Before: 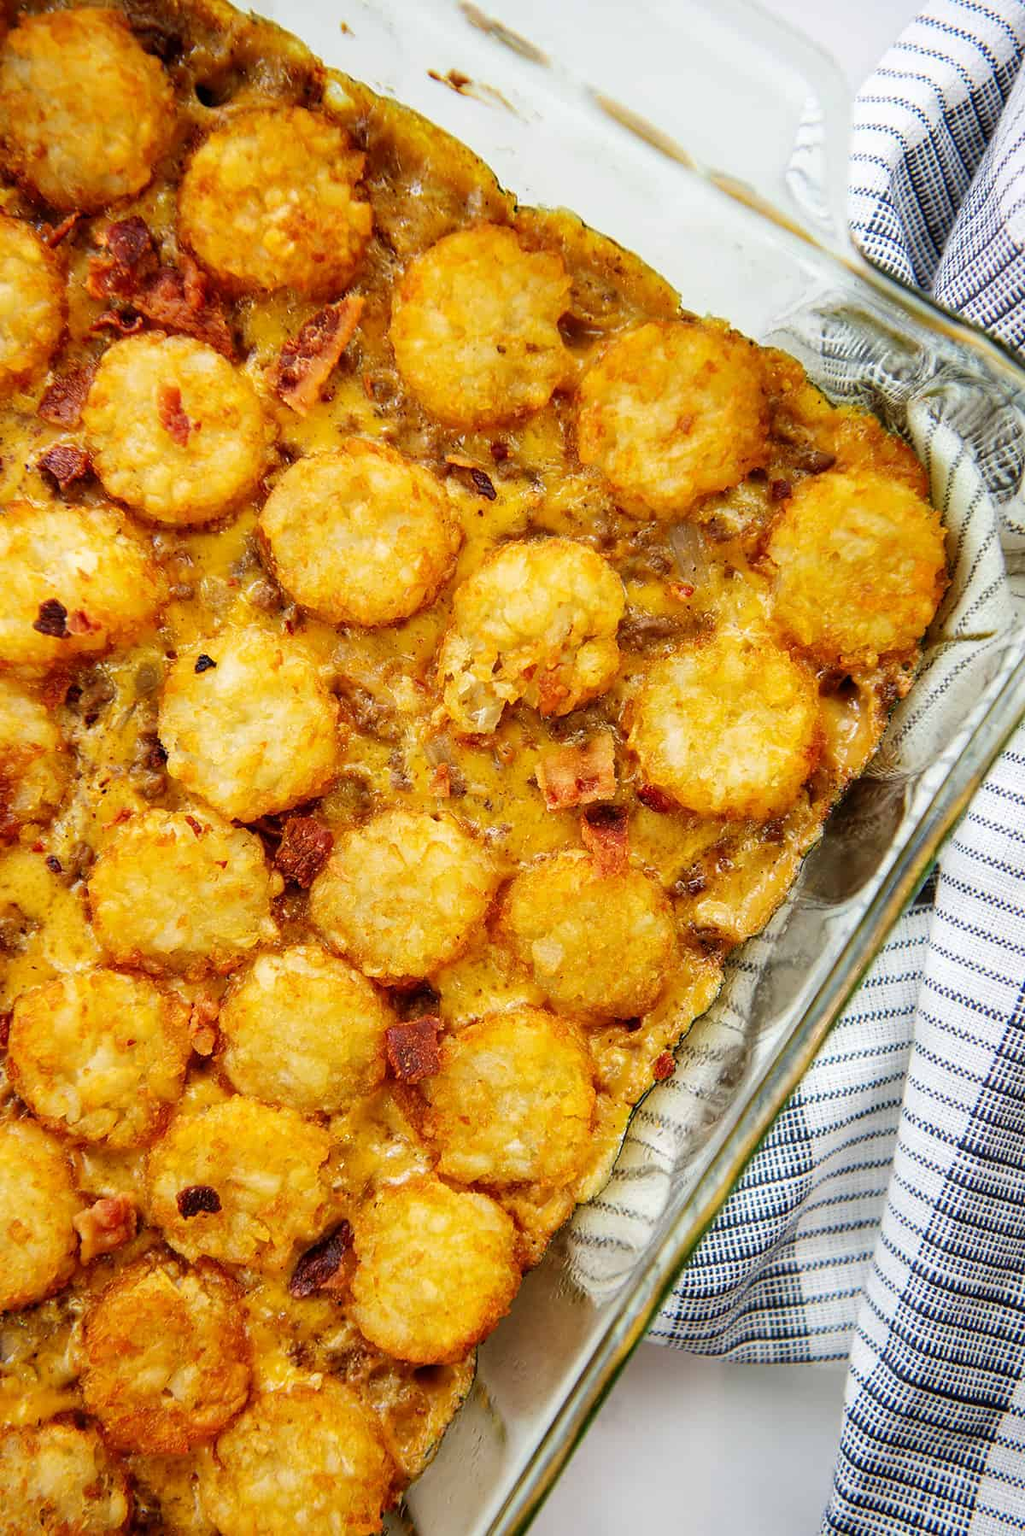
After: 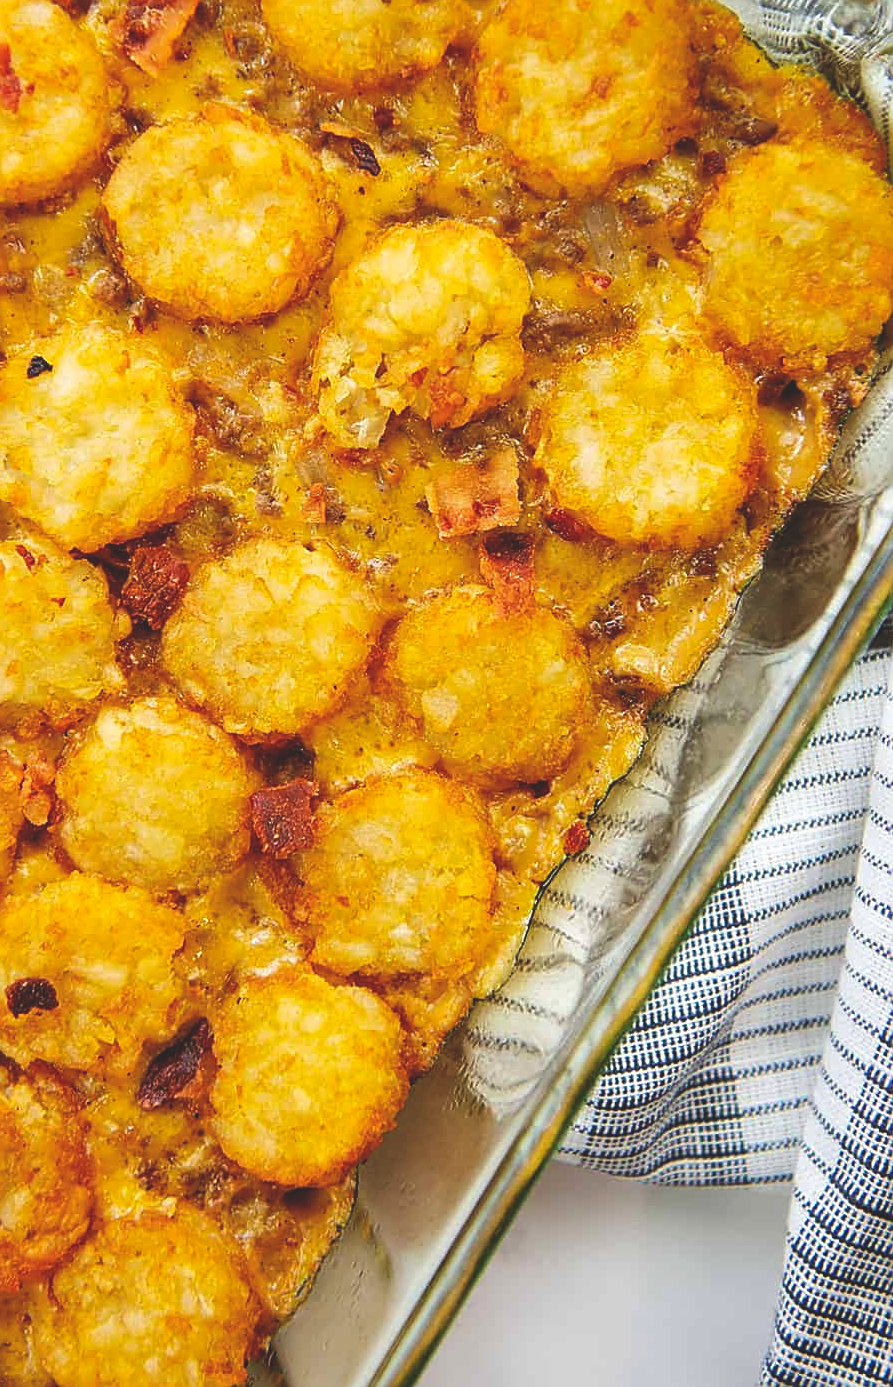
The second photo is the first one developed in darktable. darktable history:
color balance rgb: global offset › luminance 1.996%, white fulcrum 1 EV, linear chroma grading › global chroma 4.018%, perceptual saturation grading › global saturation 0.79%, global vibrance 20%
crop: left 16.82%, top 22.823%, right 8.755%
sharpen: on, module defaults
